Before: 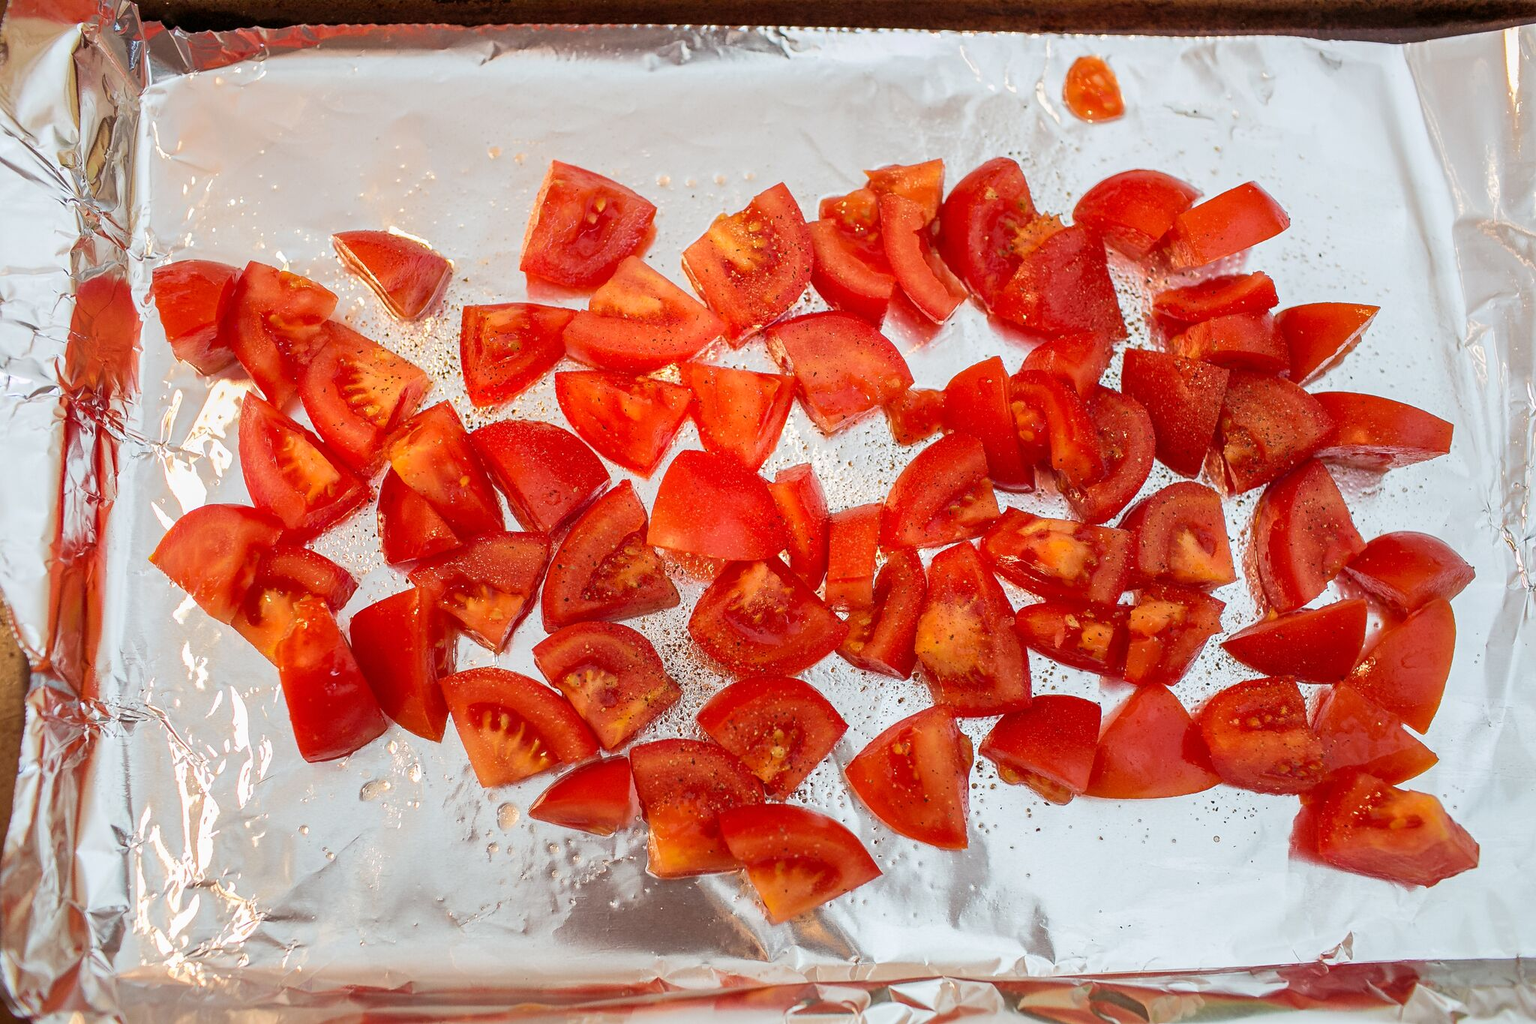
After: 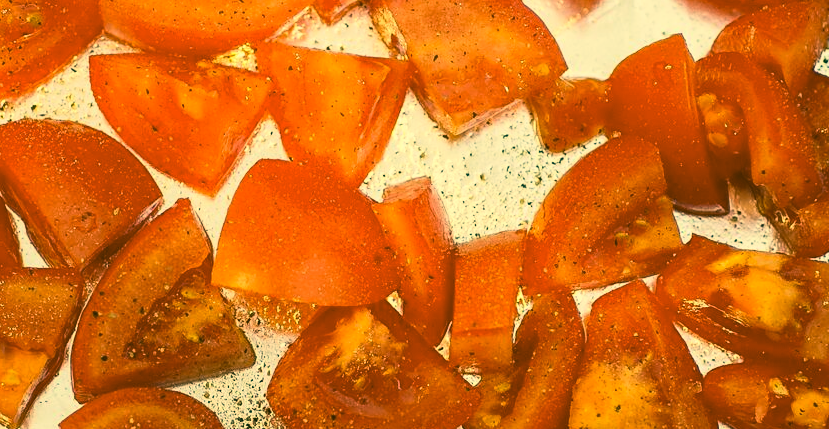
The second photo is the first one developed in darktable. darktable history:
color correction: highlights a* 1.96, highlights b* 34.68, shadows a* -35.98, shadows b* -6.27
crop: left 31.817%, top 32.341%, right 27.704%, bottom 36.213%
contrast brightness saturation: contrast 0.236, brightness 0.091
